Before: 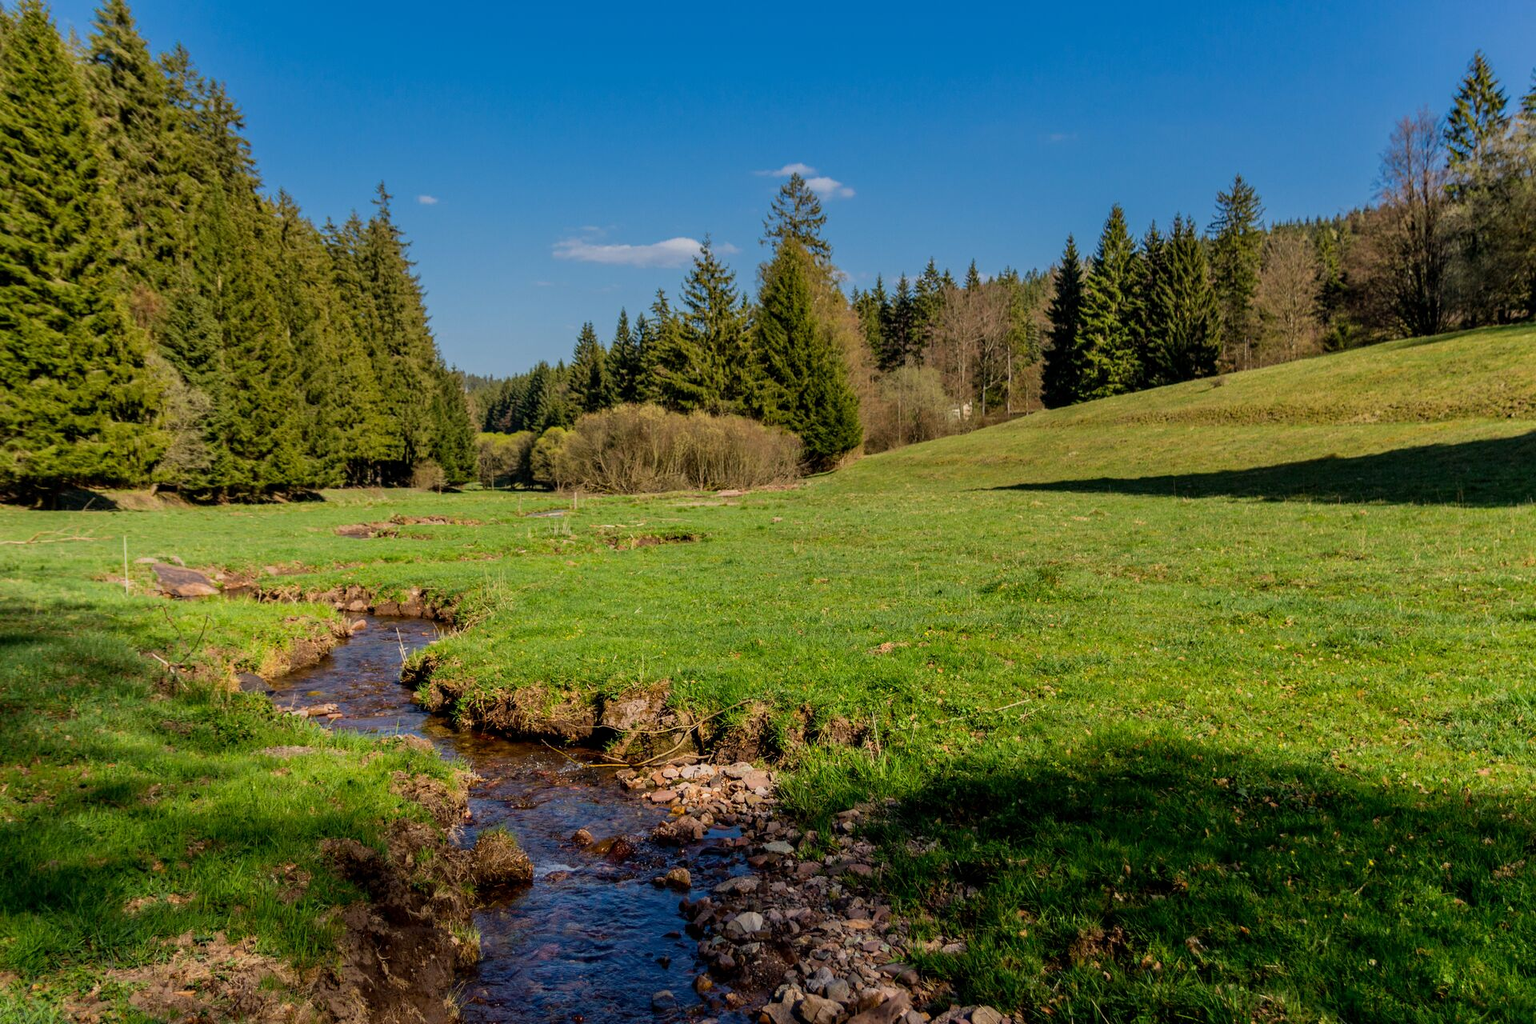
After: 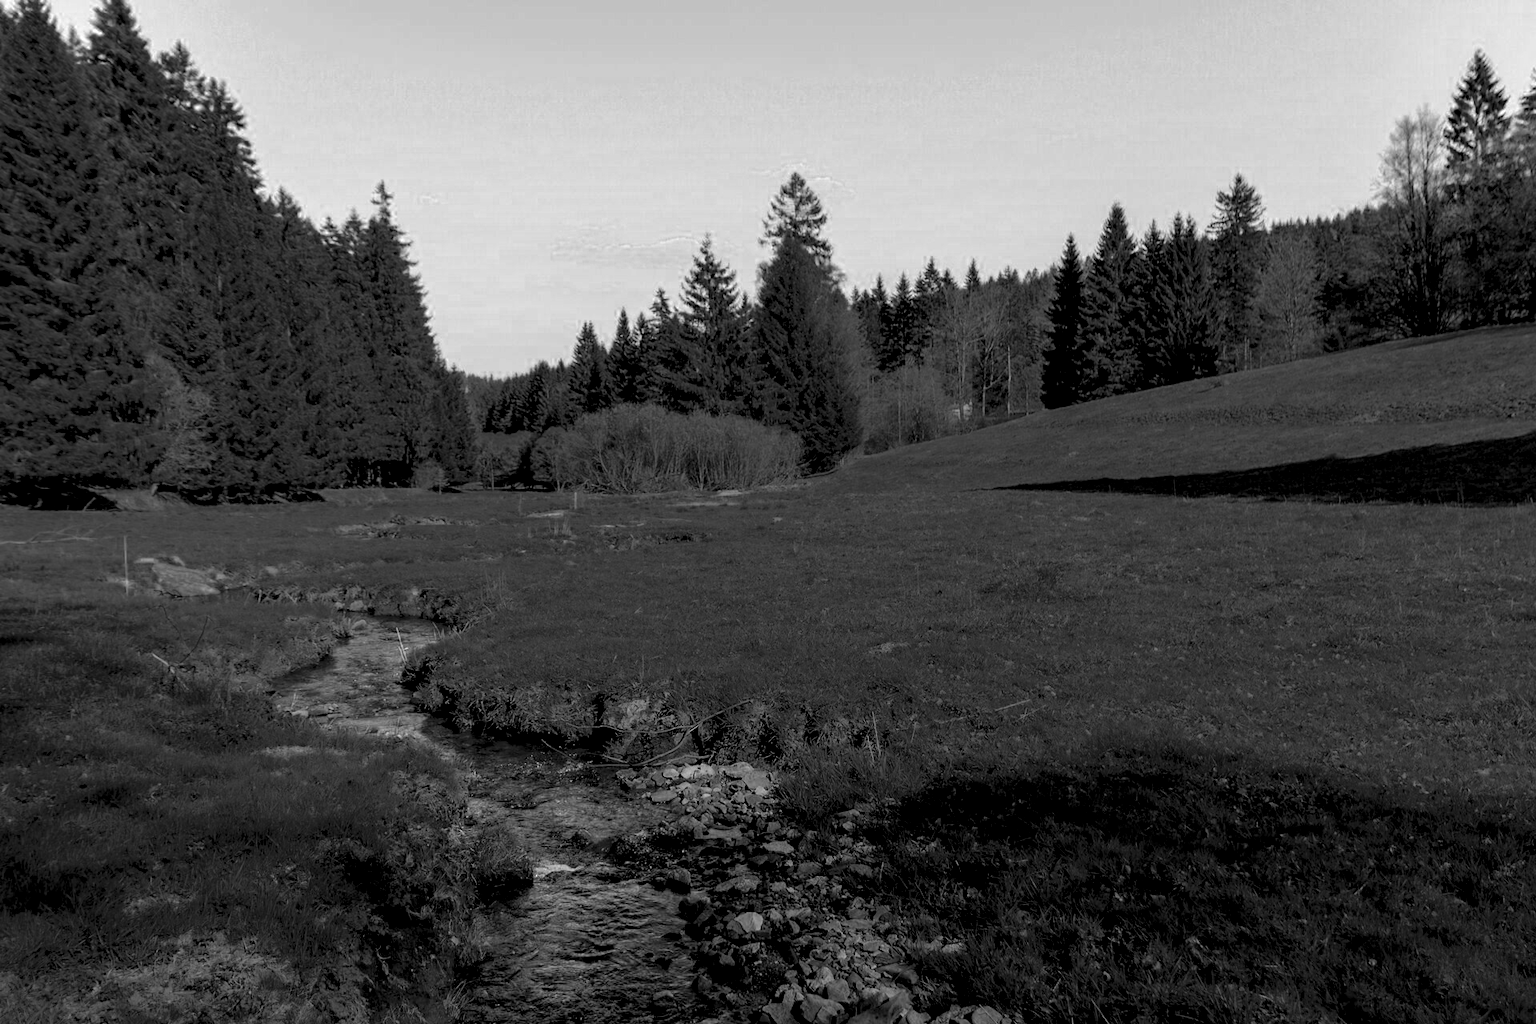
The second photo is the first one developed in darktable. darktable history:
color zones: curves: ch0 [(0.287, 0.048) (0.493, 0.484) (0.737, 0.816)]; ch1 [(0, 0) (0.143, 0) (0.286, 0) (0.429, 0) (0.571, 0) (0.714, 0) (0.857, 0)]
exposure: black level correction 0.009, exposure 0.12 EV, compensate highlight preservation false
